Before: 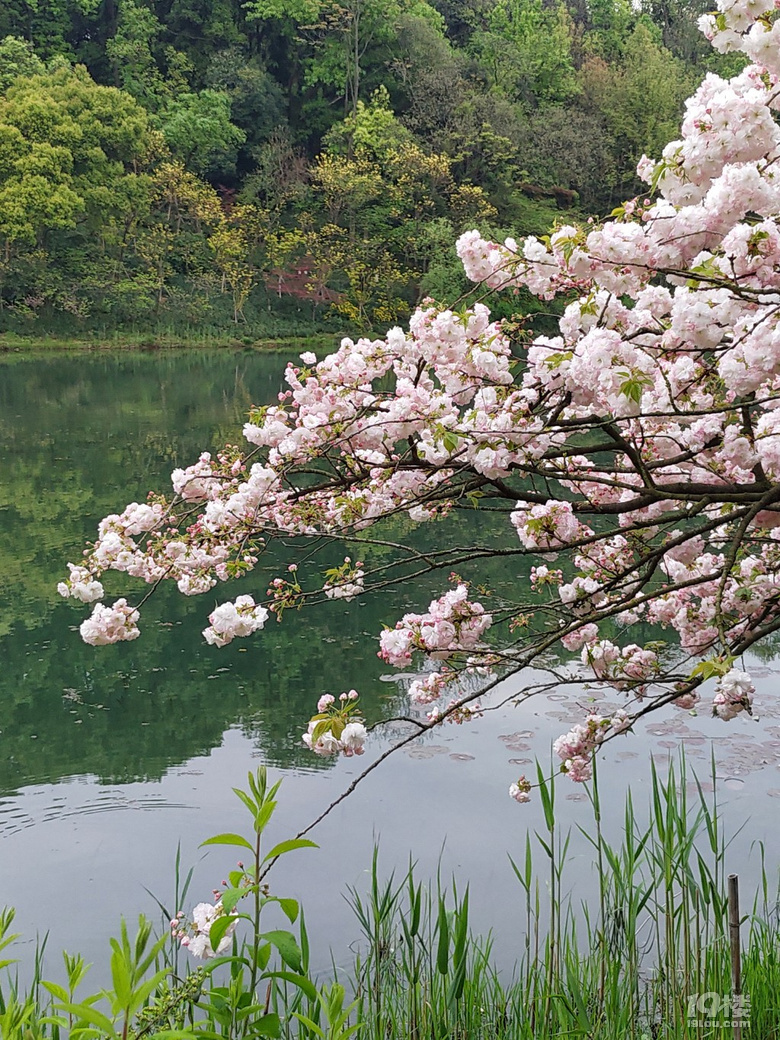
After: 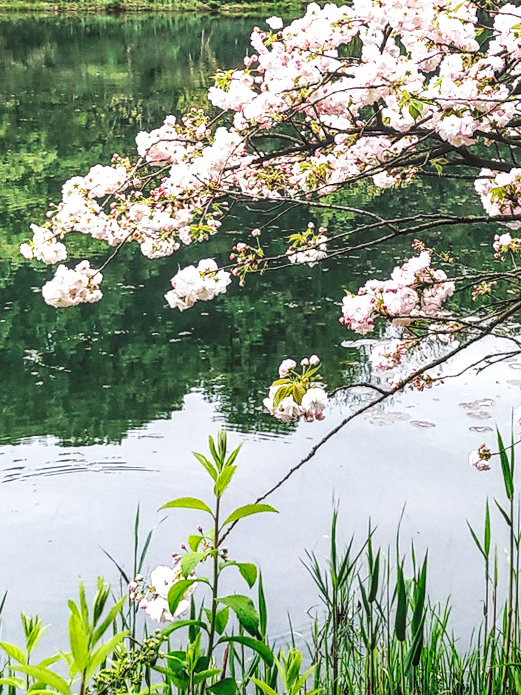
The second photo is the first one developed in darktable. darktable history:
base curve: curves: ch0 [(0, 0) (0.032, 0.025) (0.121, 0.166) (0.206, 0.329) (0.605, 0.79) (1, 1)], preserve colors none
crop and rotate: angle -0.82°, left 3.85%, top 31.828%, right 27.992%
tone curve: curves: ch0 [(0, 0) (0.003, 0.224) (0.011, 0.229) (0.025, 0.234) (0.044, 0.242) (0.069, 0.249) (0.1, 0.256) (0.136, 0.265) (0.177, 0.285) (0.224, 0.304) (0.277, 0.337) (0.335, 0.385) (0.399, 0.435) (0.468, 0.507) (0.543, 0.59) (0.623, 0.674) (0.709, 0.763) (0.801, 0.852) (0.898, 0.931) (1, 1)], preserve colors none
local contrast: highlights 19%, detail 186%
